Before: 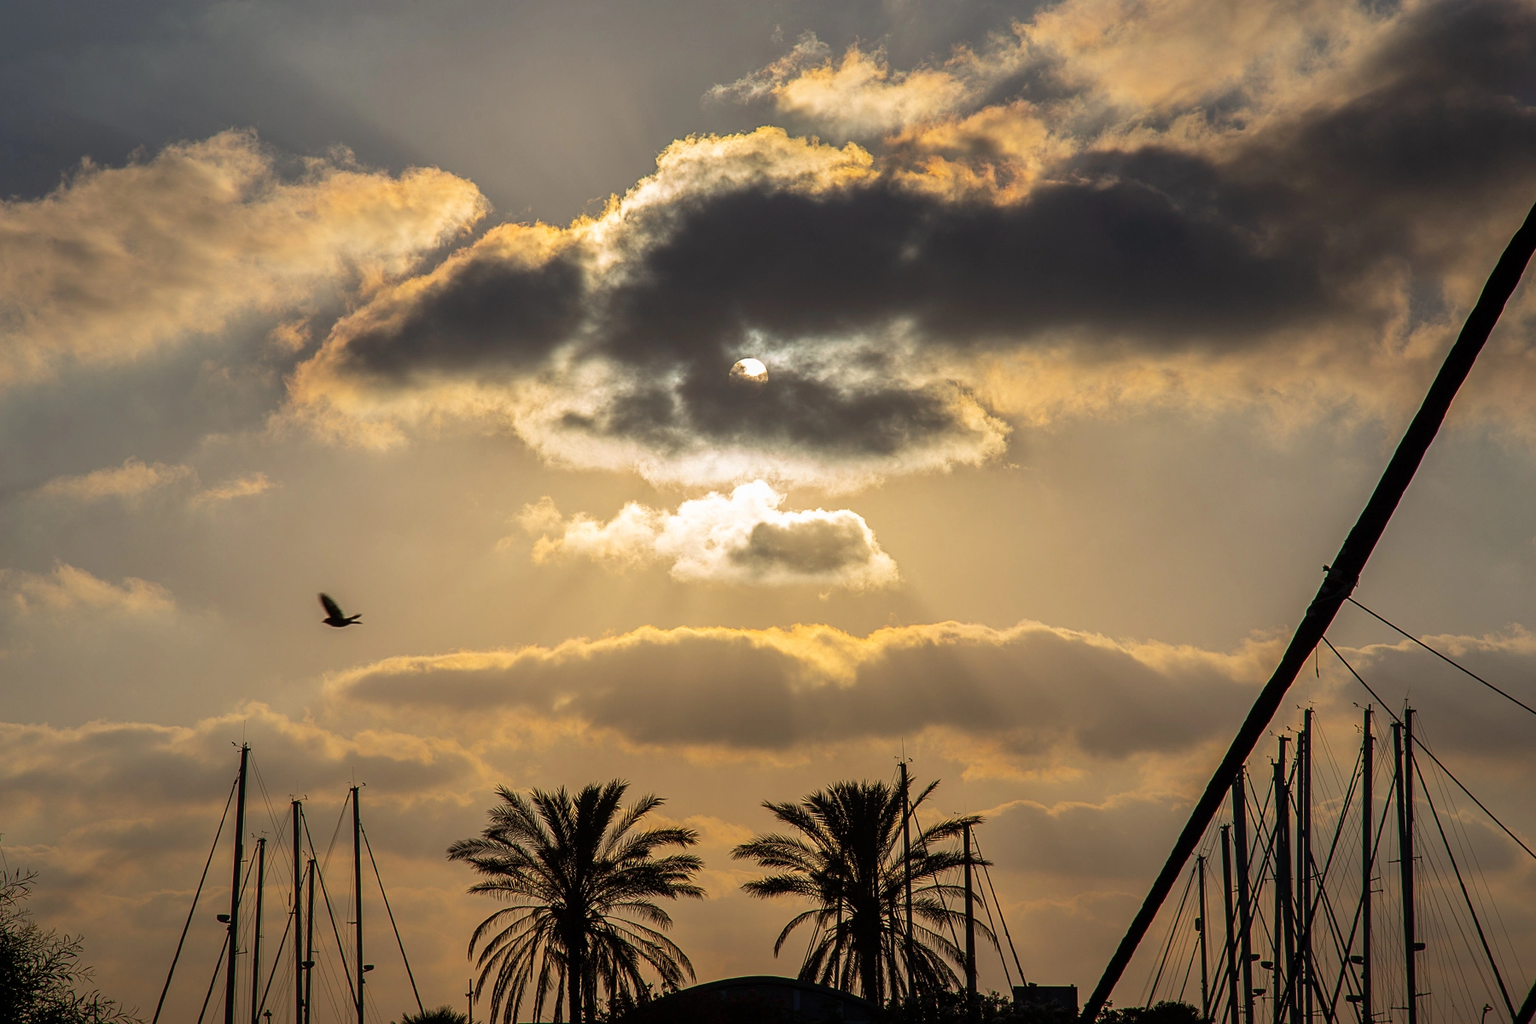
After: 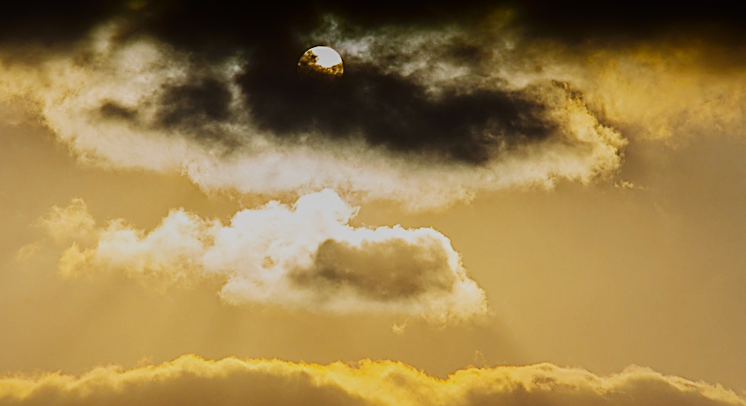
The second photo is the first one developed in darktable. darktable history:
sharpen: on, module defaults
crop: left 31.751%, top 32.172%, right 27.8%, bottom 35.83%
rotate and perspective: rotation 2.27°, automatic cropping off
tone equalizer: -8 EV -2 EV, -7 EV -2 EV, -6 EV -2 EV, -5 EV -2 EV, -4 EV -2 EV, -3 EV -2 EV, -2 EV -2 EV, -1 EV -1.63 EV, +0 EV -2 EV
base curve: curves: ch0 [(0, 0) (0, 0) (0.002, 0.001) (0.008, 0.003) (0.019, 0.011) (0.037, 0.037) (0.064, 0.11) (0.102, 0.232) (0.152, 0.379) (0.216, 0.524) (0.296, 0.665) (0.394, 0.789) (0.512, 0.881) (0.651, 0.945) (0.813, 0.986) (1, 1)], preserve colors none
shadows and highlights: shadows -90, highlights 90, soften with gaussian
